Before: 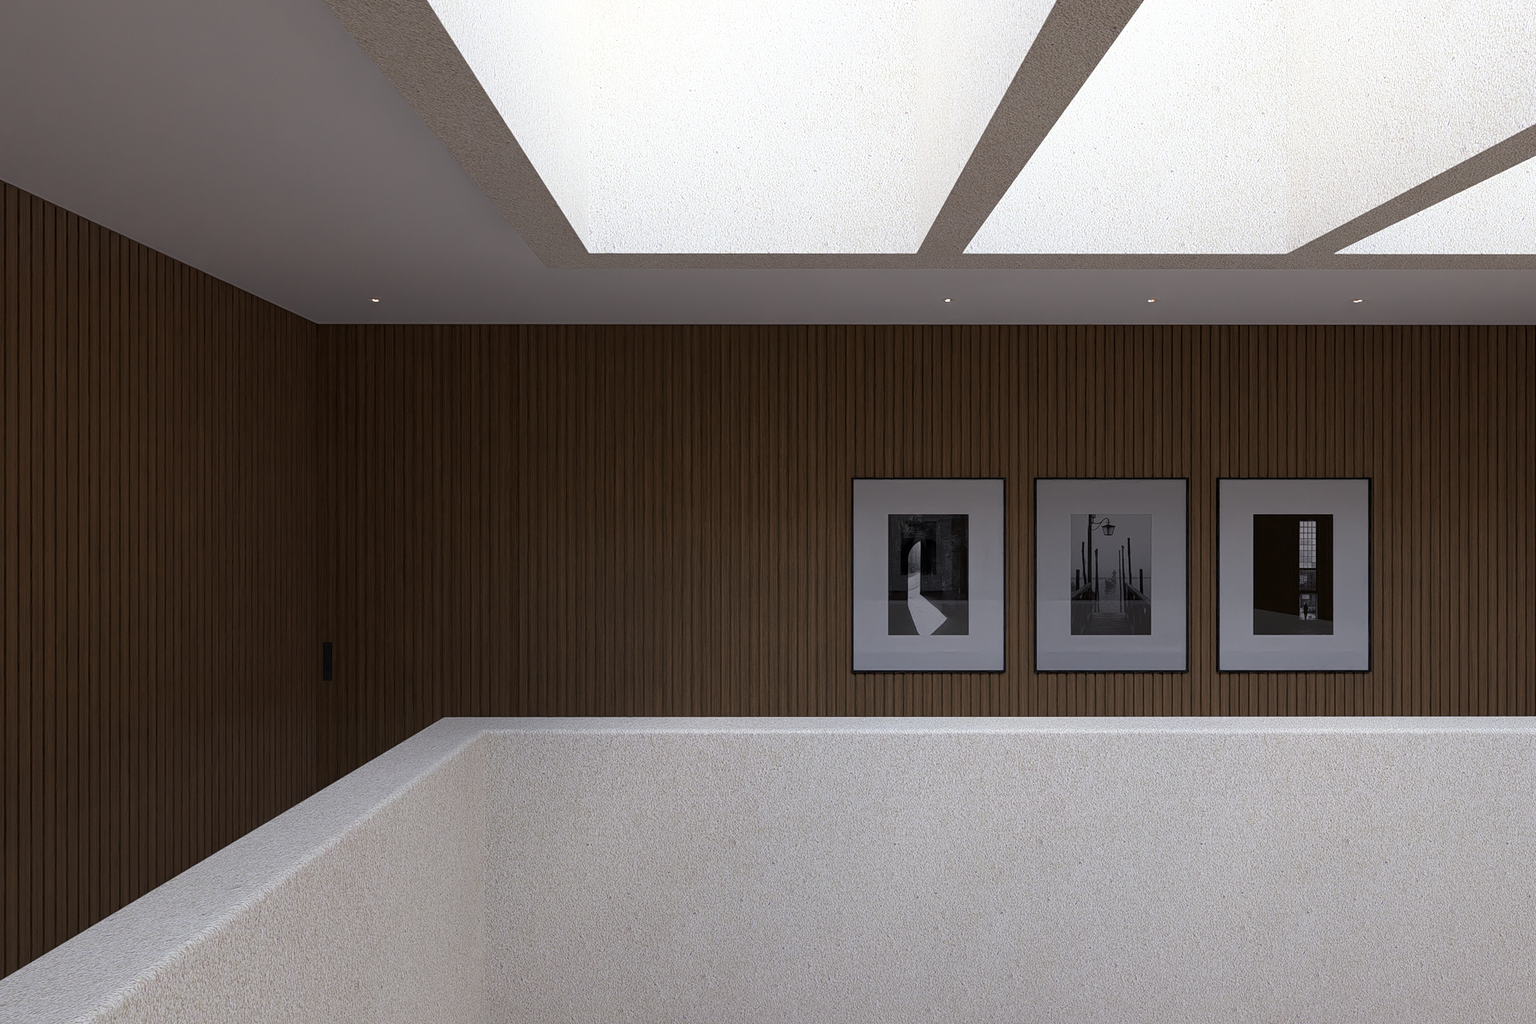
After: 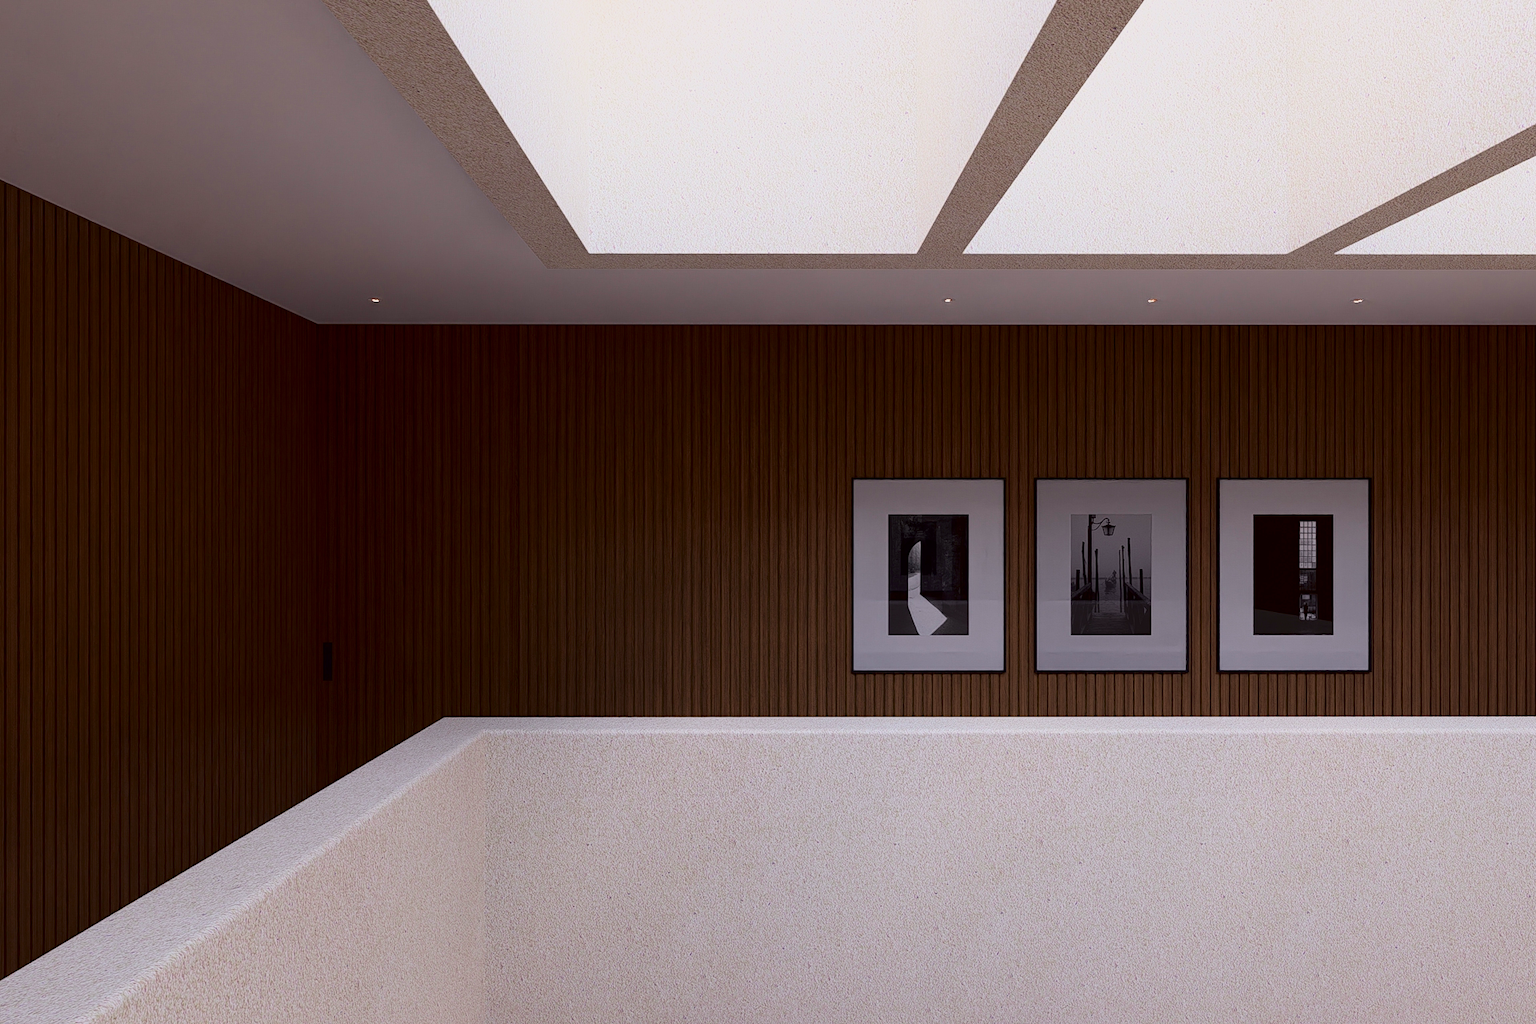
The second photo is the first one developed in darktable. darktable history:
tone curve: curves: ch0 [(0, 0) (0.049, 0.01) (0.154, 0.081) (0.491, 0.519) (0.748, 0.765) (1, 0.919)]; ch1 [(0, 0) (0.172, 0.123) (0.317, 0.272) (0.401, 0.422) (0.489, 0.496) (0.531, 0.557) (0.615, 0.612) (0.741, 0.783) (1, 1)]; ch2 [(0, 0) (0.411, 0.424) (0.483, 0.478) (0.544, 0.56) (0.686, 0.638) (1, 1)], color space Lab, independent channels, preserve colors none
